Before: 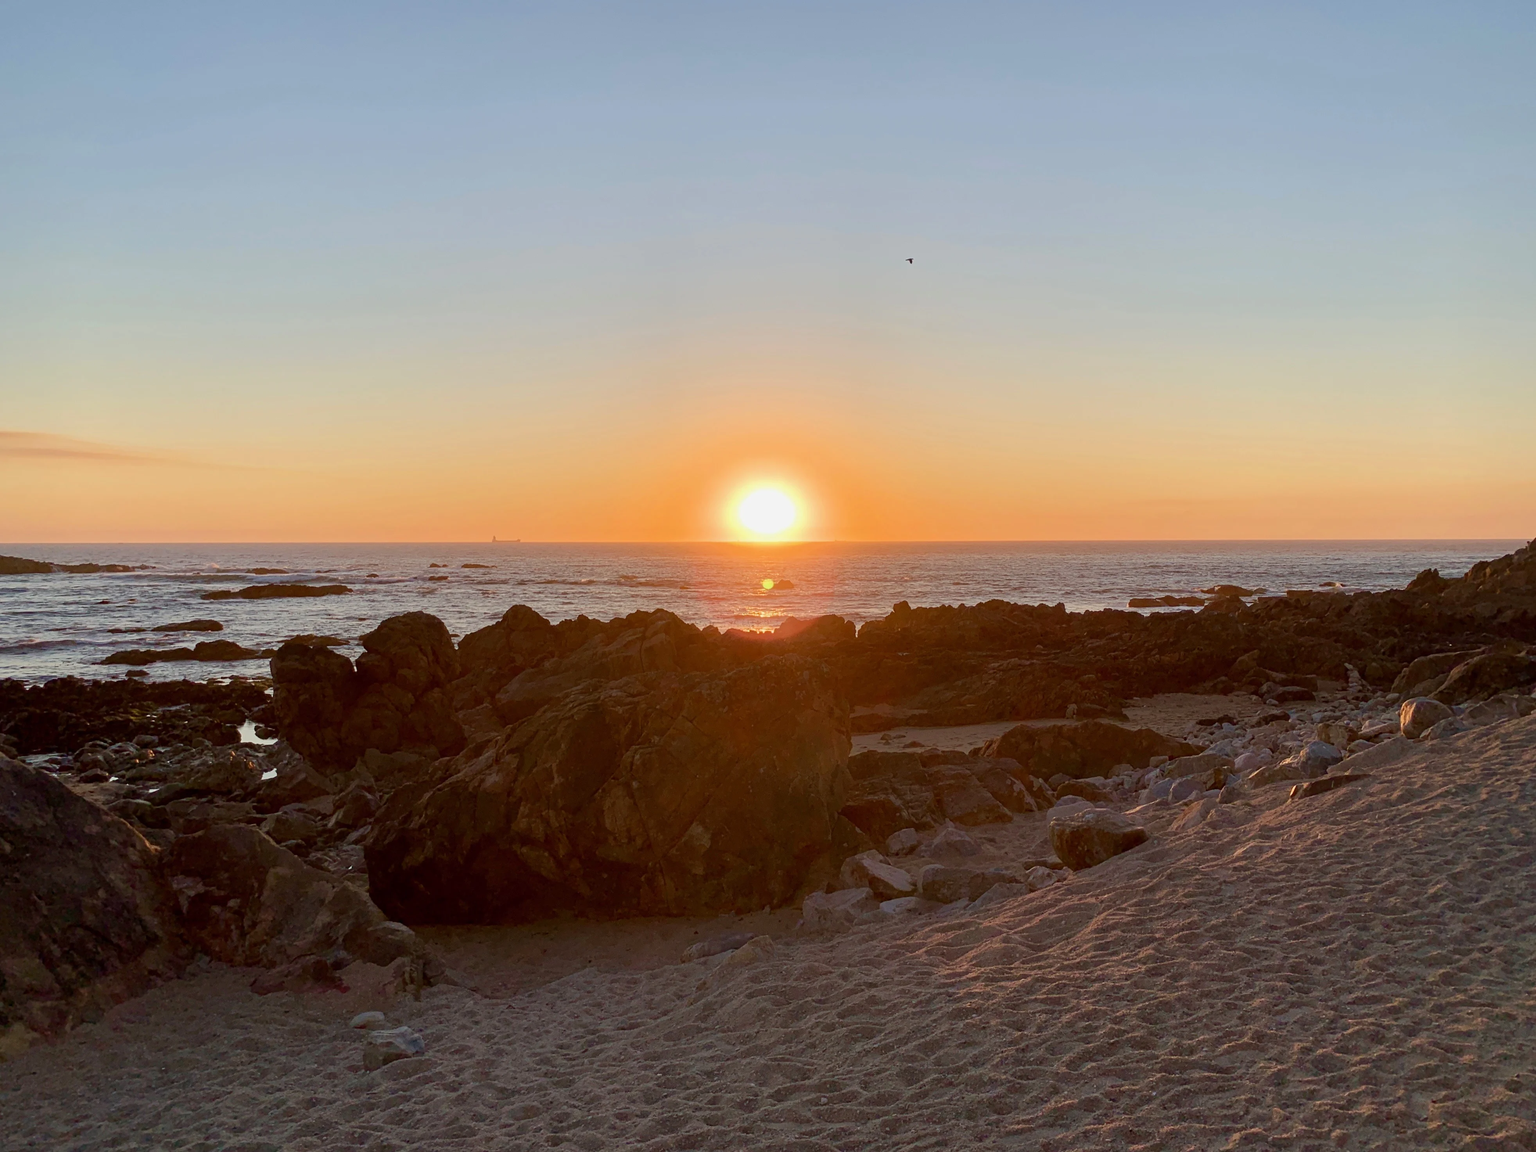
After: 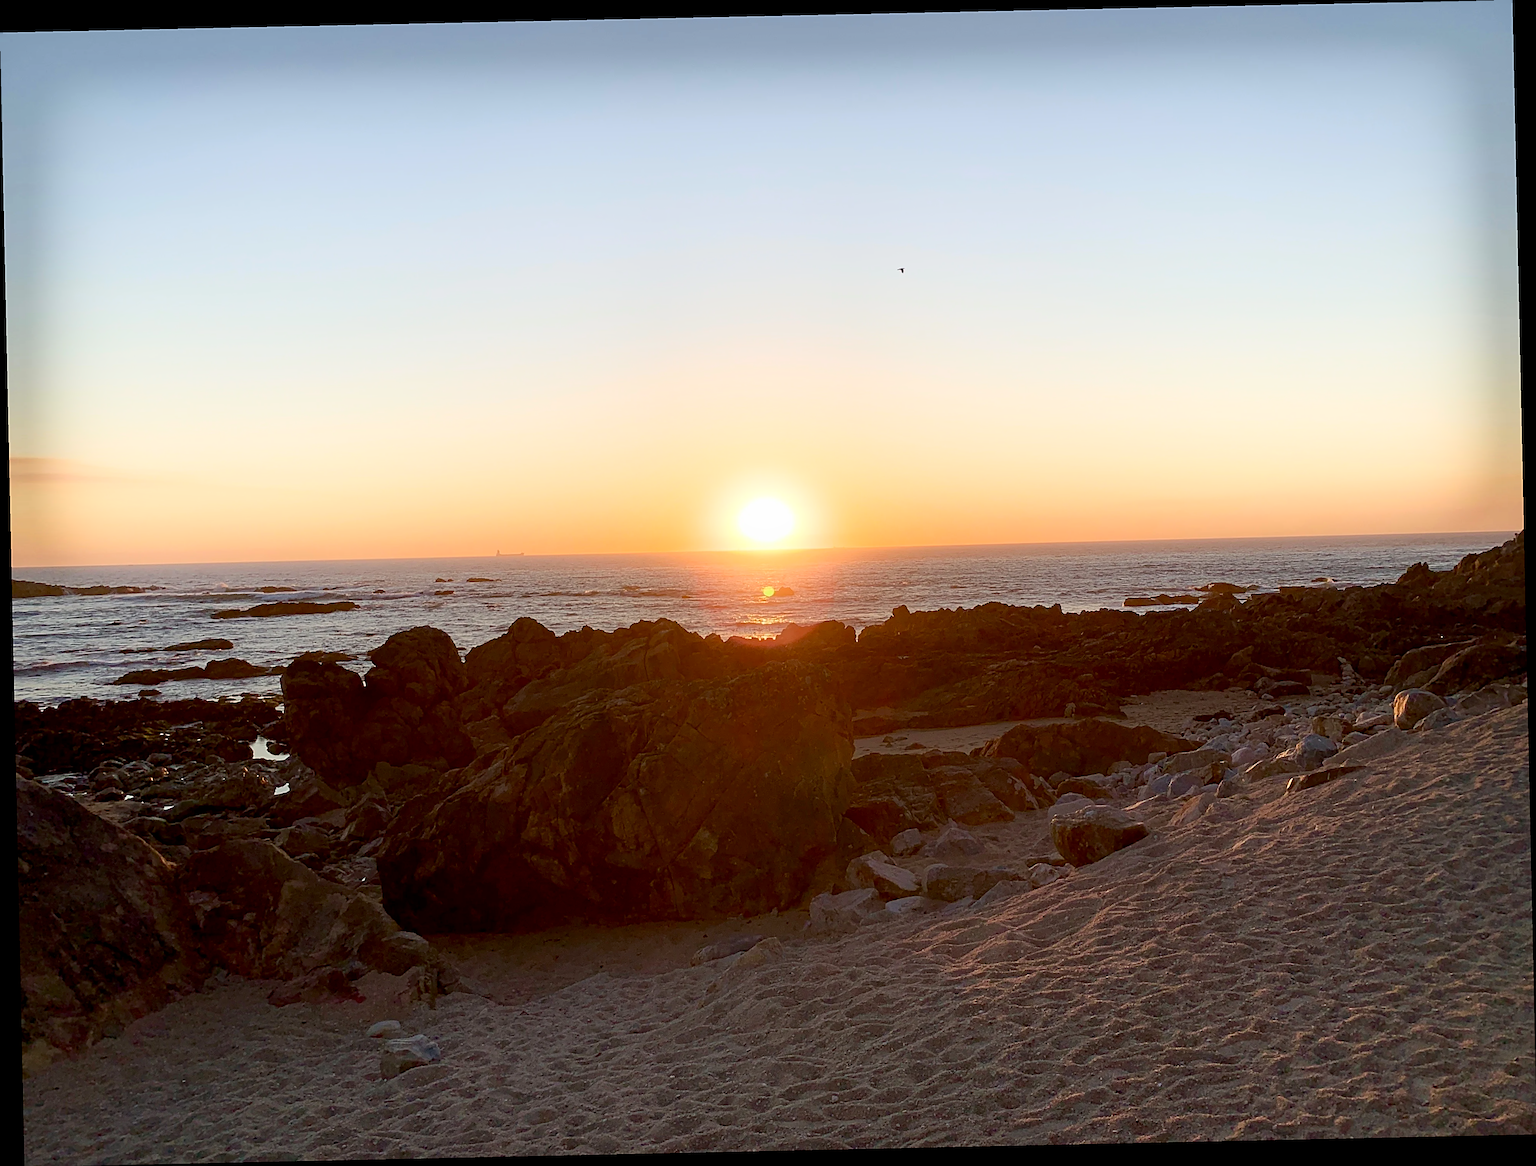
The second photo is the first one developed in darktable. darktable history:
rotate and perspective: rotation -1.24°, automatic cropping off
sharpen: radius 2.531, amount 0.628
shadows and highlights: shadows -21.3, highlights 100, soften with gaussian
